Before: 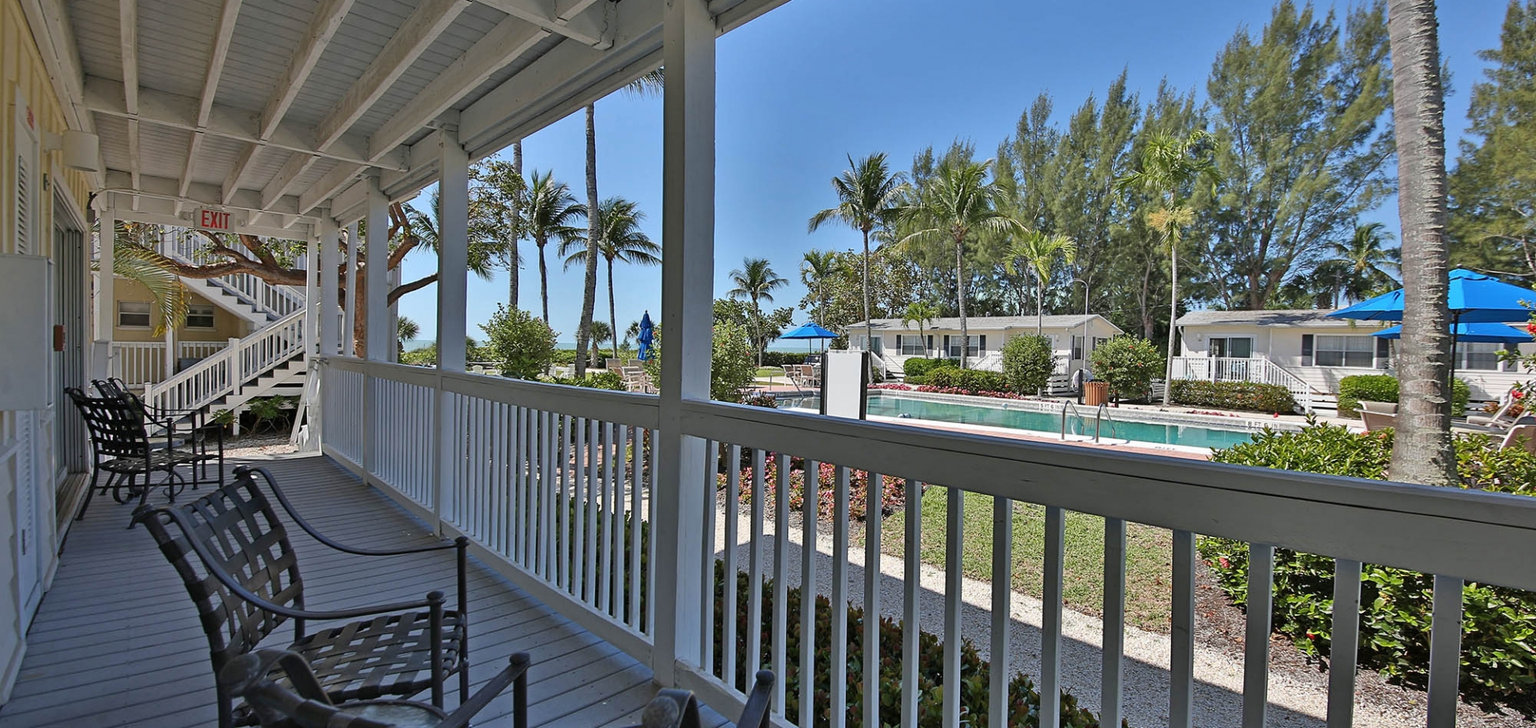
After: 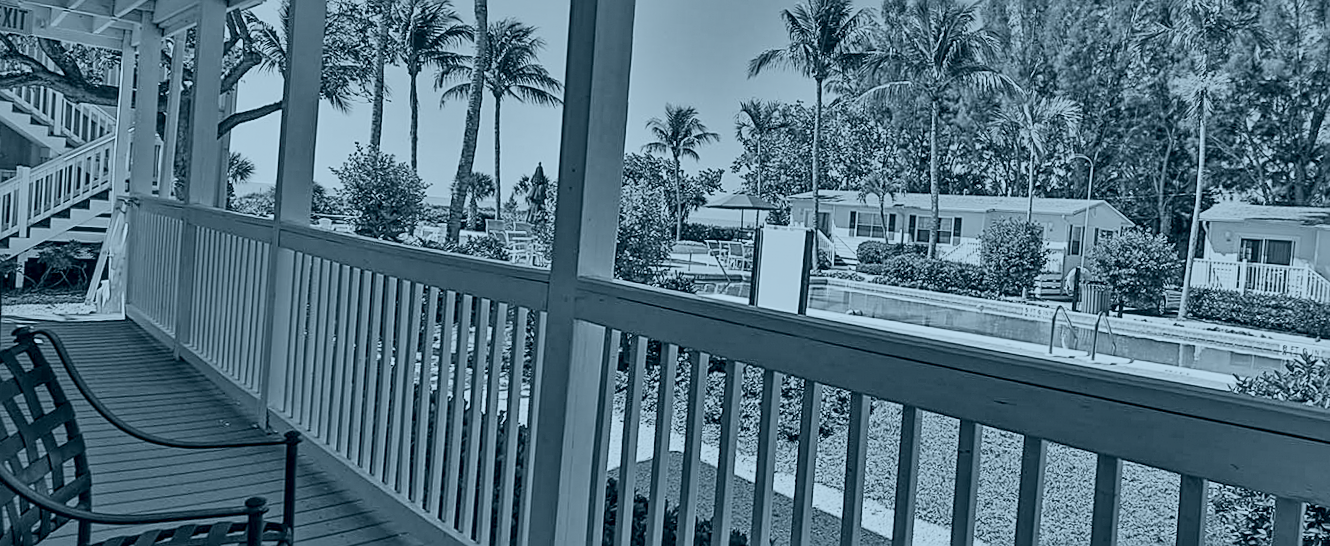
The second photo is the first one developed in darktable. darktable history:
sharpen: on, module defaults
exposure: exposure 2.04 EV, compensate highlight preservation false
colorize: hue 194.4°, saturation 29%, source mix 61.75%, lightness 3.98%, version 1
contrast brightness saturation: contrast 0.15, brightness -0.01, saturation 0.1
crop and rotate: angle -3.37°, left 9.79%, top 20.73%, right 12.42%, bottom 11.82%
local contrast: highlights 25%, detail 150%
